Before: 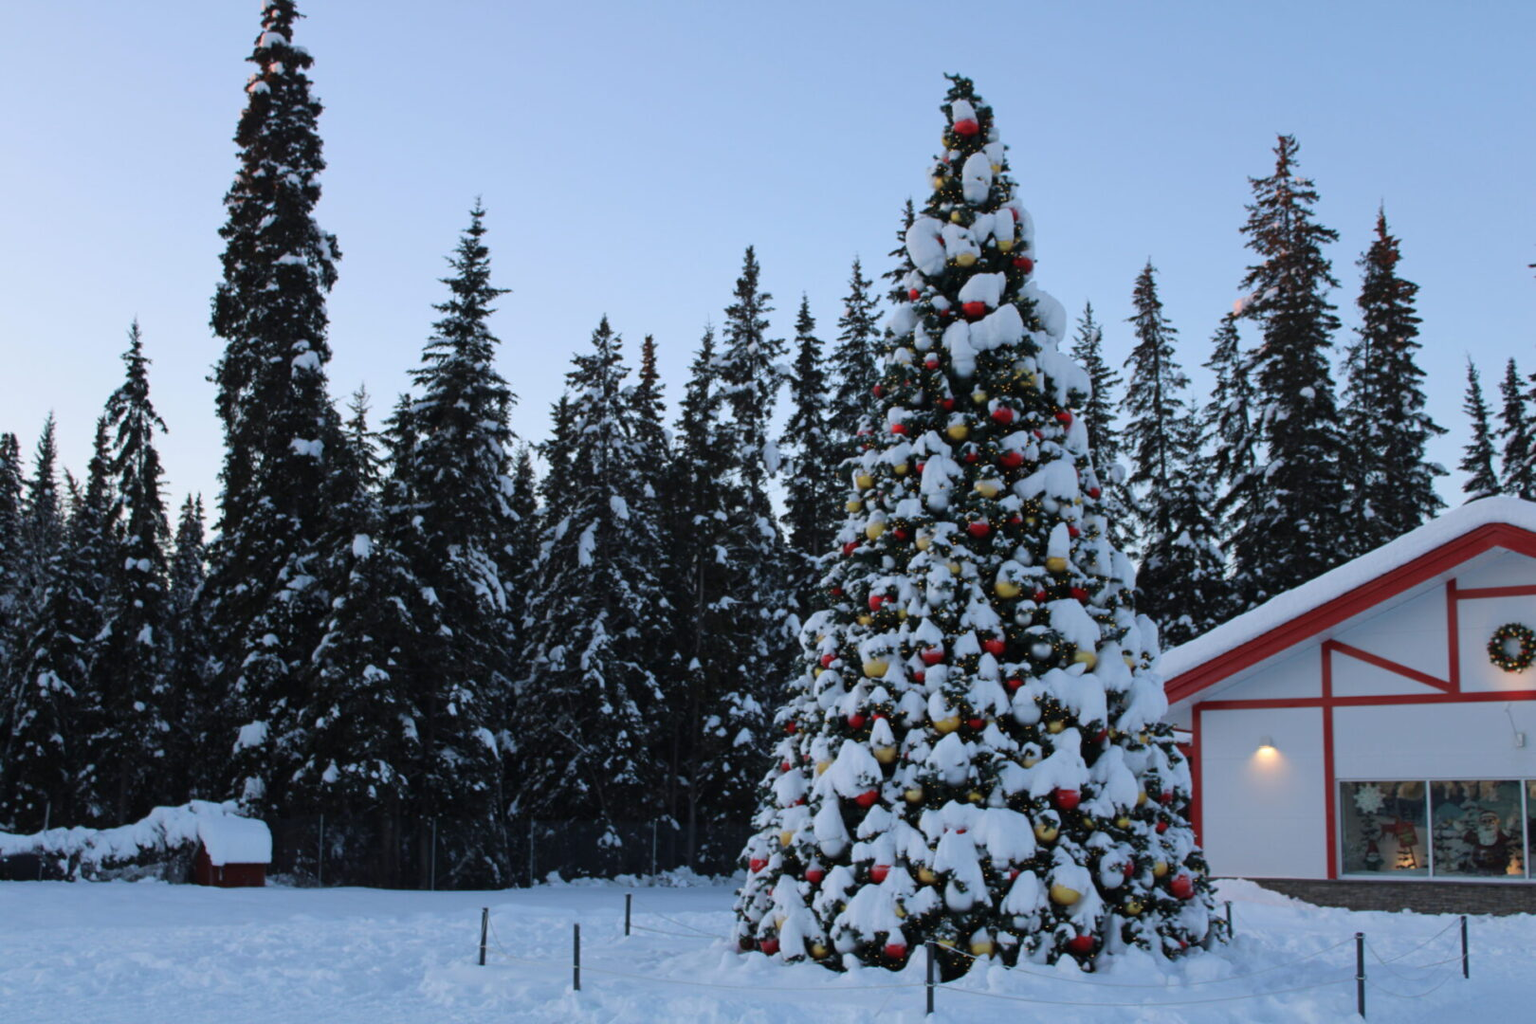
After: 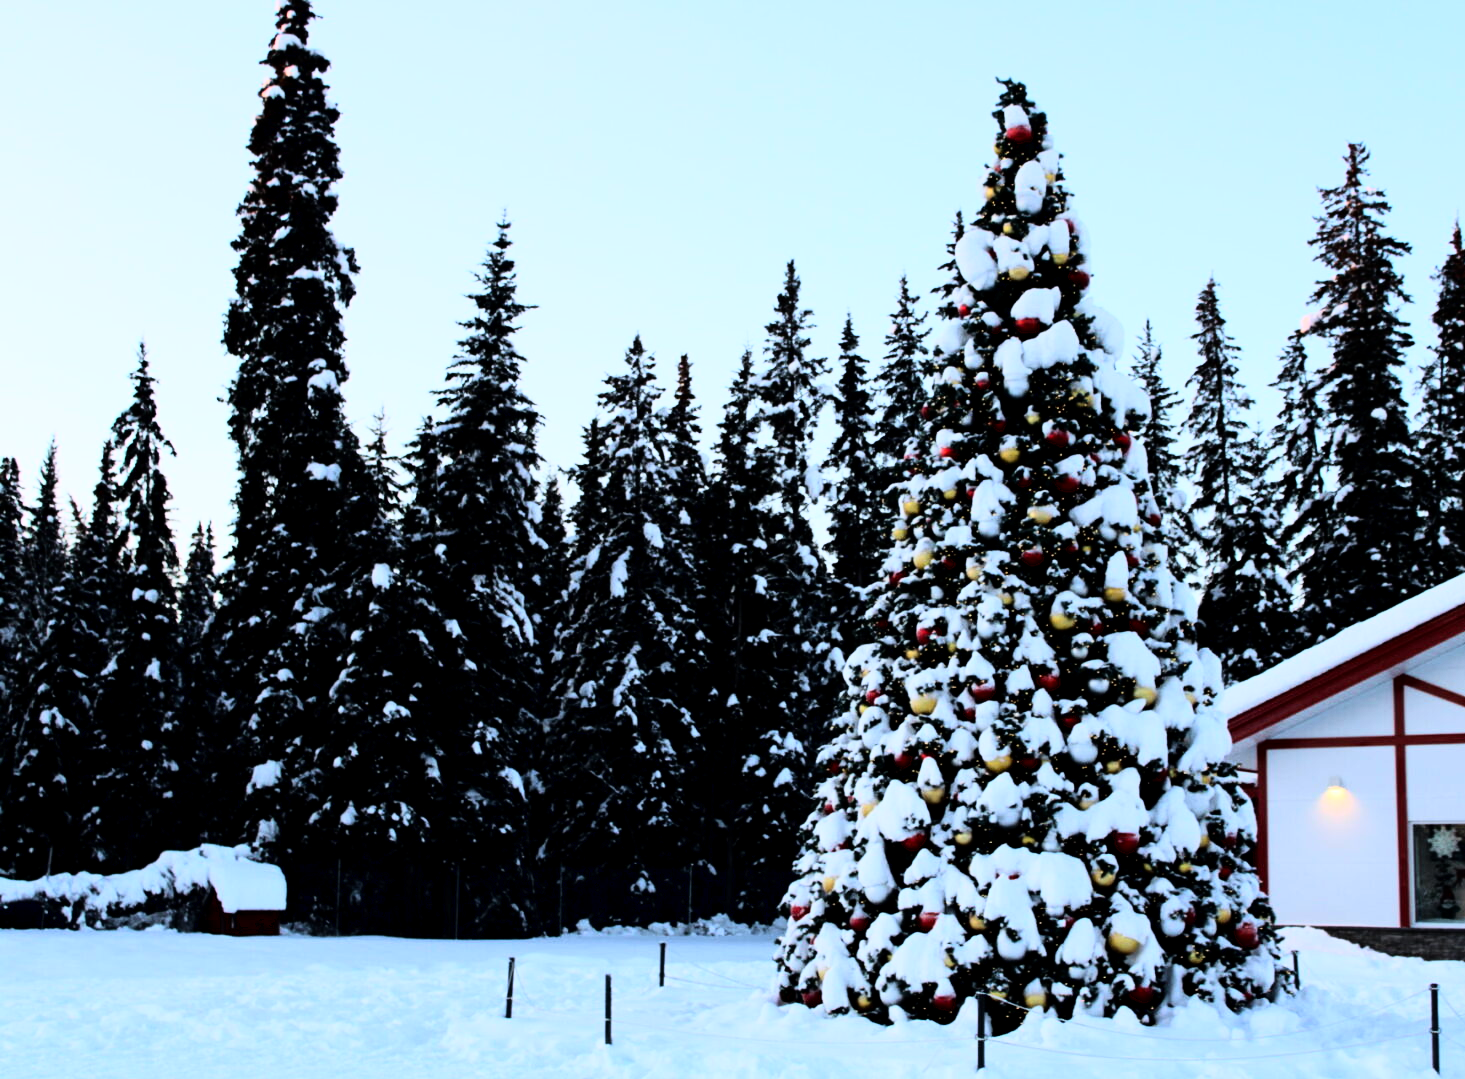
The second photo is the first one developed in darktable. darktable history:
exposure: black level correction 0.009, exposure -0.159 EV, compensate highlight preservation false
rgb curve: curves: ch0 [(0, 0) (0.21, 0.15) (0.24, 0.21) (0.5, 0.75) (0.75, 0.96) (0.89, 0.99) (1, 1)]; ch1 [(0, 0.02) (0.21, 0.13) (0.25, 0.2) (0.5, 0.67) (0.75, 0.9) (0.89, 0.97) (1, 1)]; ch2 [(0, 0.02) (0.21, 0.13) (0.25, 0.2) (0.5, 0.67) (0.75, 0.9) (0.89, 0.97) (1, 1)], compensate middle gray true
crop: right 9.509%, bottom 0.031%
